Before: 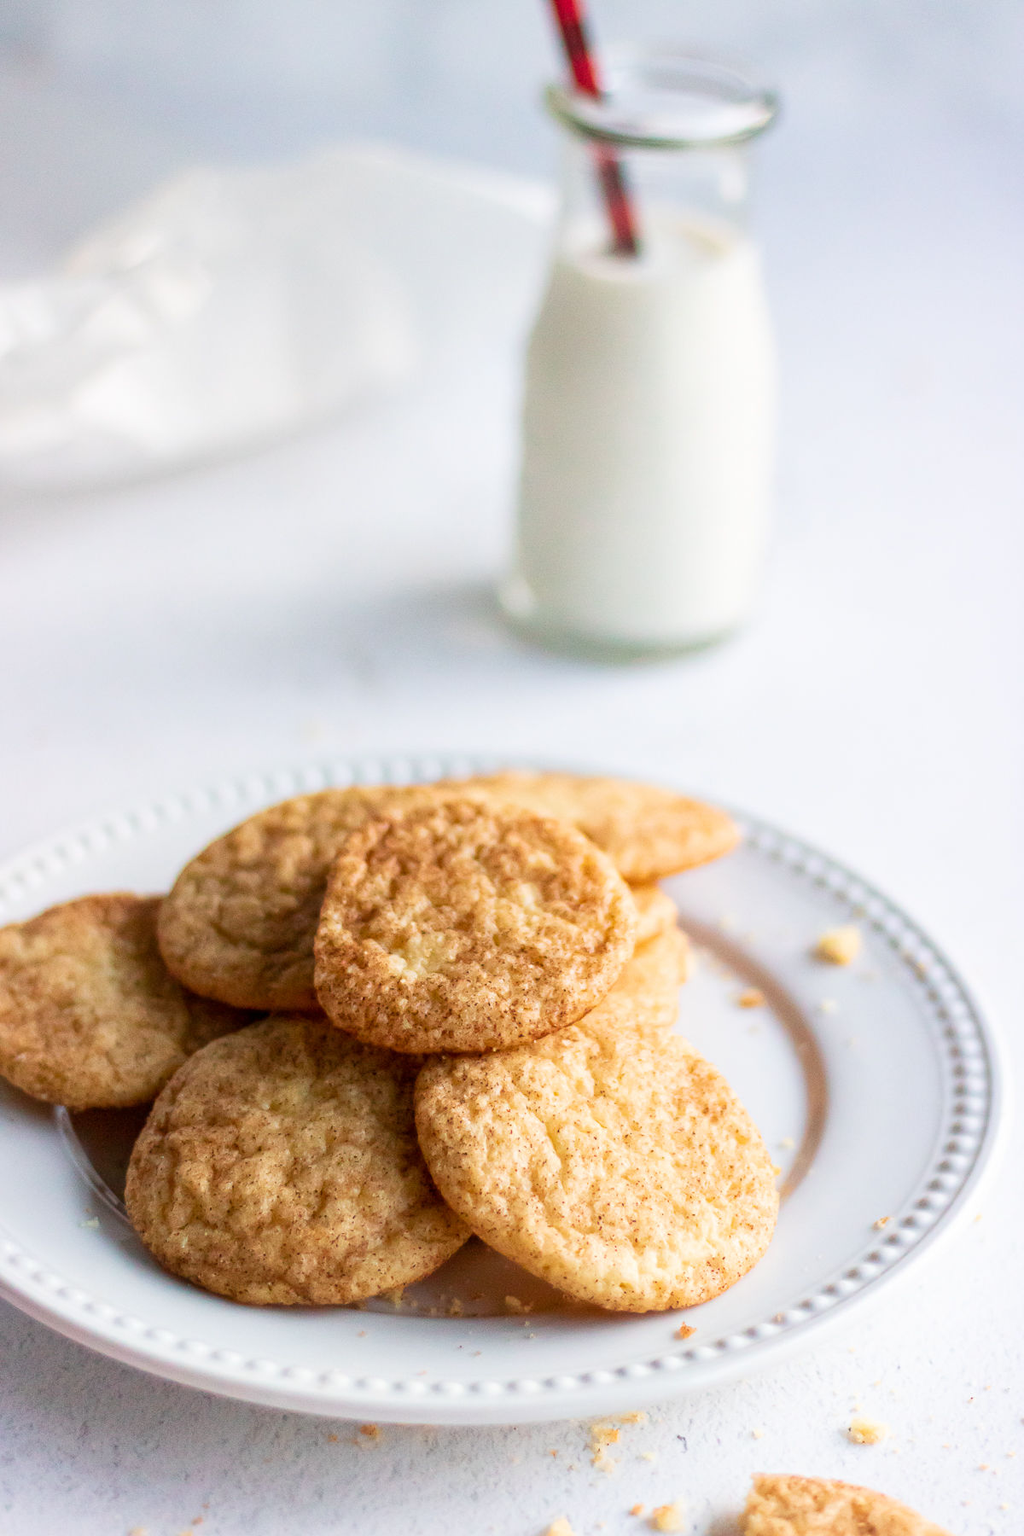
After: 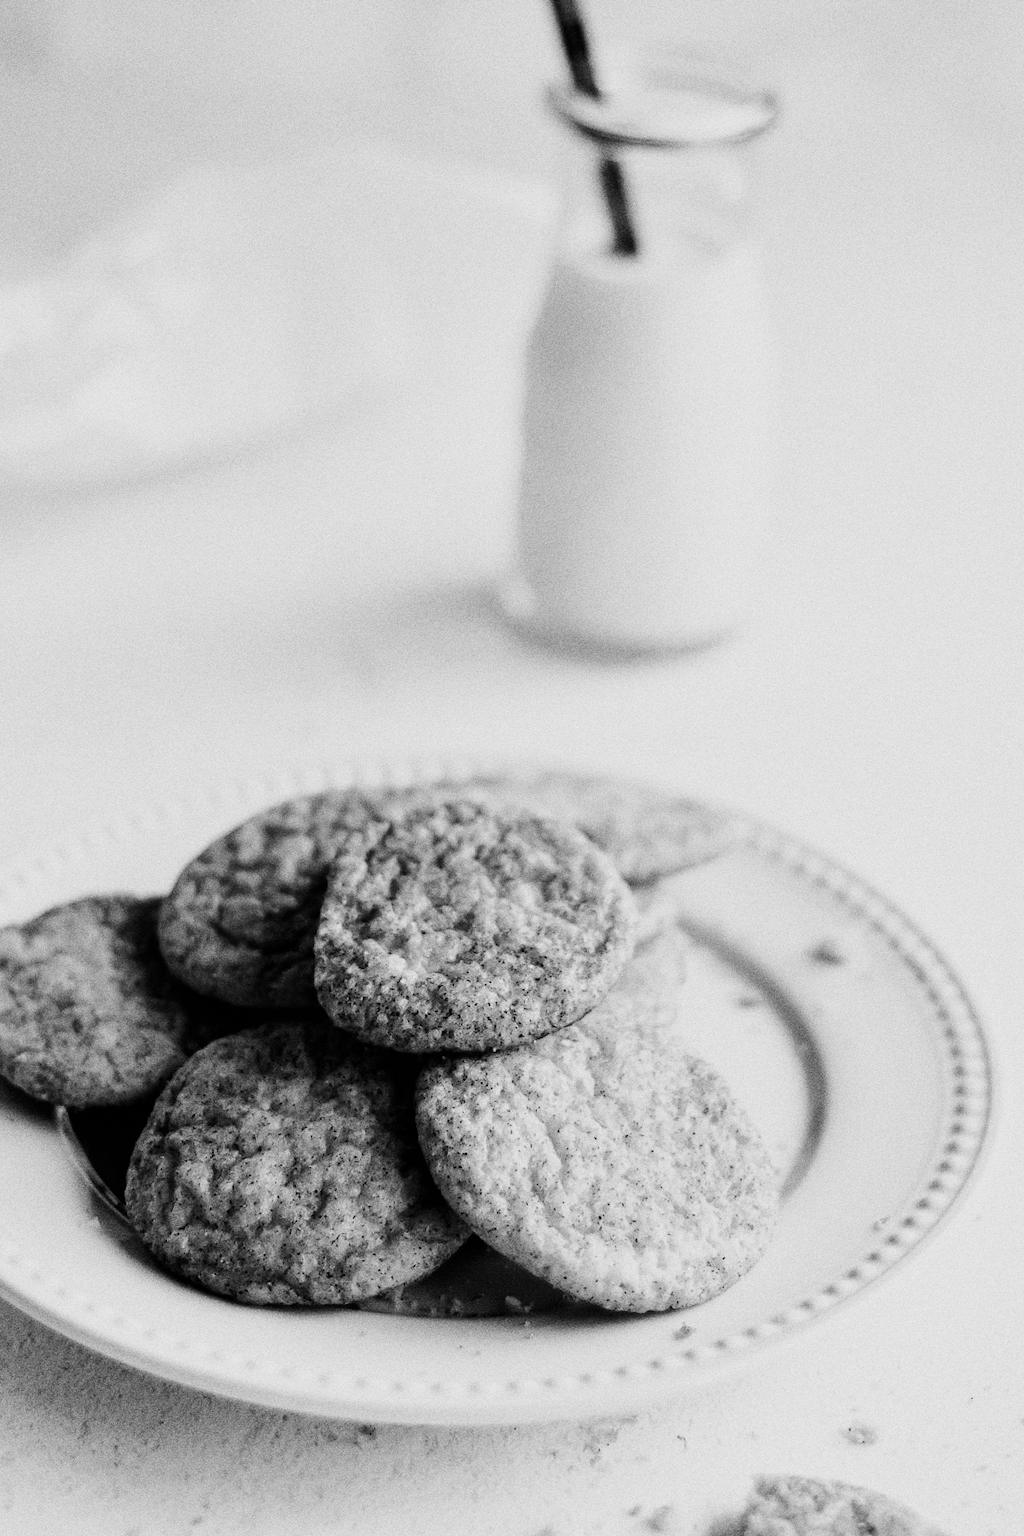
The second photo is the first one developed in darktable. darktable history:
contrast equalizer: octaves 7, y [[0.6 ×6], [0.55 ×6], [0 ×6], [0 ×6], [0 ×6]], mix 0.29
color calibration "_builtin_monochrome | ILFORD HP5+": output gray [0.253, 0.26, 0.487, 0], gray › normalize channels true, illuminant same as pipeline (D50), adaptation XYZ, x 0.346, y 0.359, gamut compression 0
color balance rgb: global offset › luminance -0.51%, perceptual saturation grading › global saturation 27.53%, perceptual saturation grading › highlights -25%, perceptual saturation grading › shadows 25%, perceptual brilliance grading › highlights 6.62%, perceptual brilliance grading › mid-tones 17.07%, perceptual brilliance grading › shadows -5.23%
grain "silver grain": coarseness 0.09 ISO, strength 40%
haze removal: adaptive false
sigmoid: contrast 1.69, skew -0.23, preserve hue 0%, red attenuation 0.1, red rotation 0.035, green attenuation 0.1, green rotation -0.017, blue attenuation 0.15, blue rotation -0.052, base primaries Rec2020
exposure "_builtin_magic lantern defaults": compensate highlight preservation false
